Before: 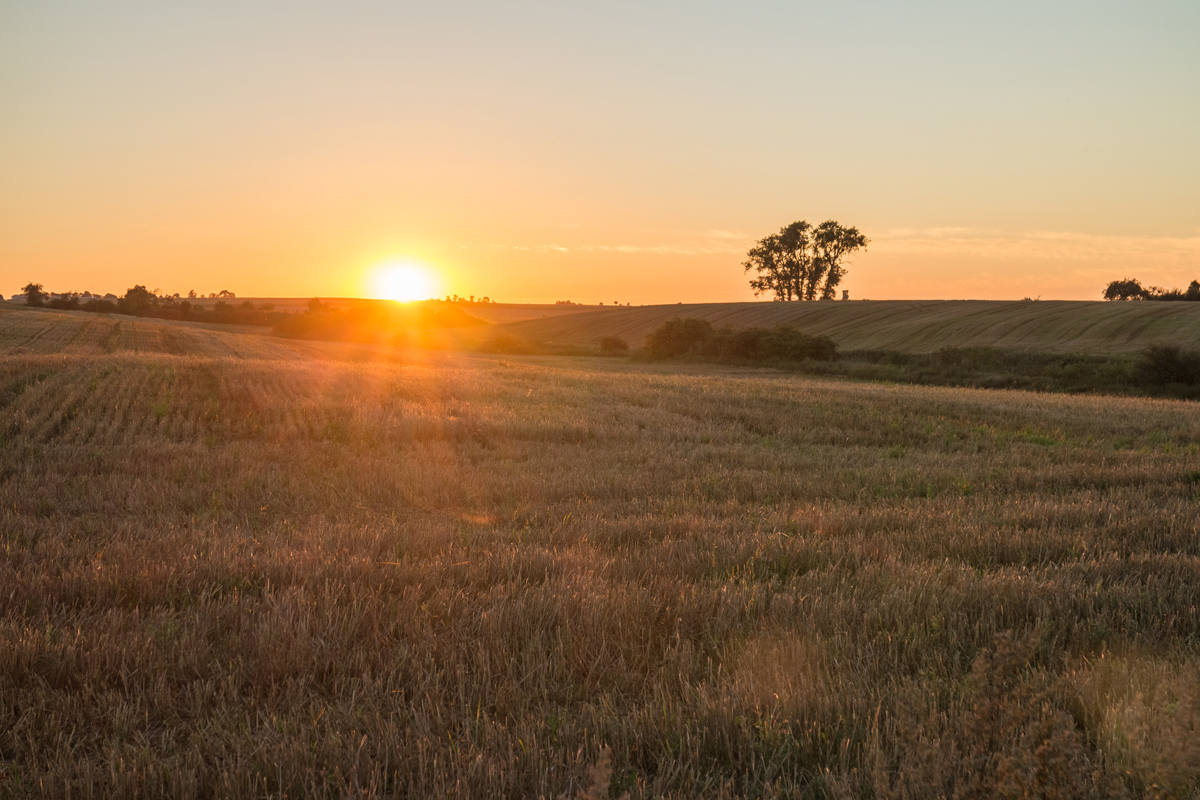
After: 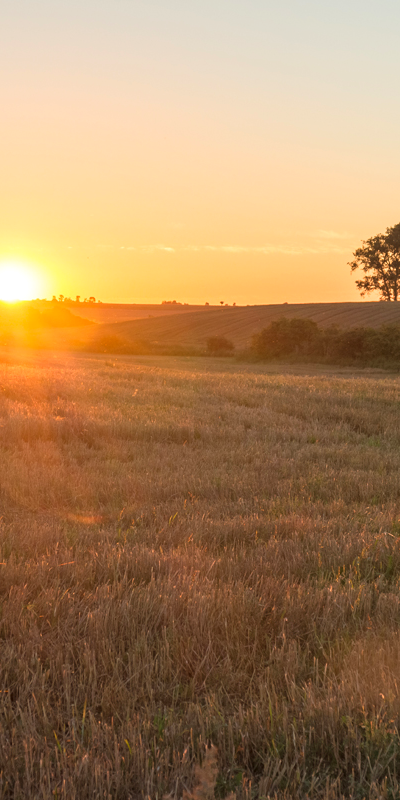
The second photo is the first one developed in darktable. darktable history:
crop: left 32.917%, right 33.696%
tone curve: curves: ch0 [(0.013, 0) (0.061, 0.059) (0.239, 0.256) (0.502, 0.501) (0.683, 0.676) (0.761, 0.773) (0.858, 0.858) (0.987, 0.945)]; ch1 [(0, 0) (0.172, 0.123) (0.304, 0.267) (0.414, 0.395) (0.472, 0.473) (0.502, 0.502) (0.521, 0.528) (0.583, 0.595) (0.654, 0.673) (0.728, 0.761) (1, 1)]; ch2 [(0, 0) (0.411, 0.424) (0.485, 0.476) (0.502, 0.501) (0.553, 0.557) (0.57, 0.576) (1, 1)], color space Lab, independent channels, preserve colors none
exposure: exposure 0.297 EV, compensate highlight preservation false
